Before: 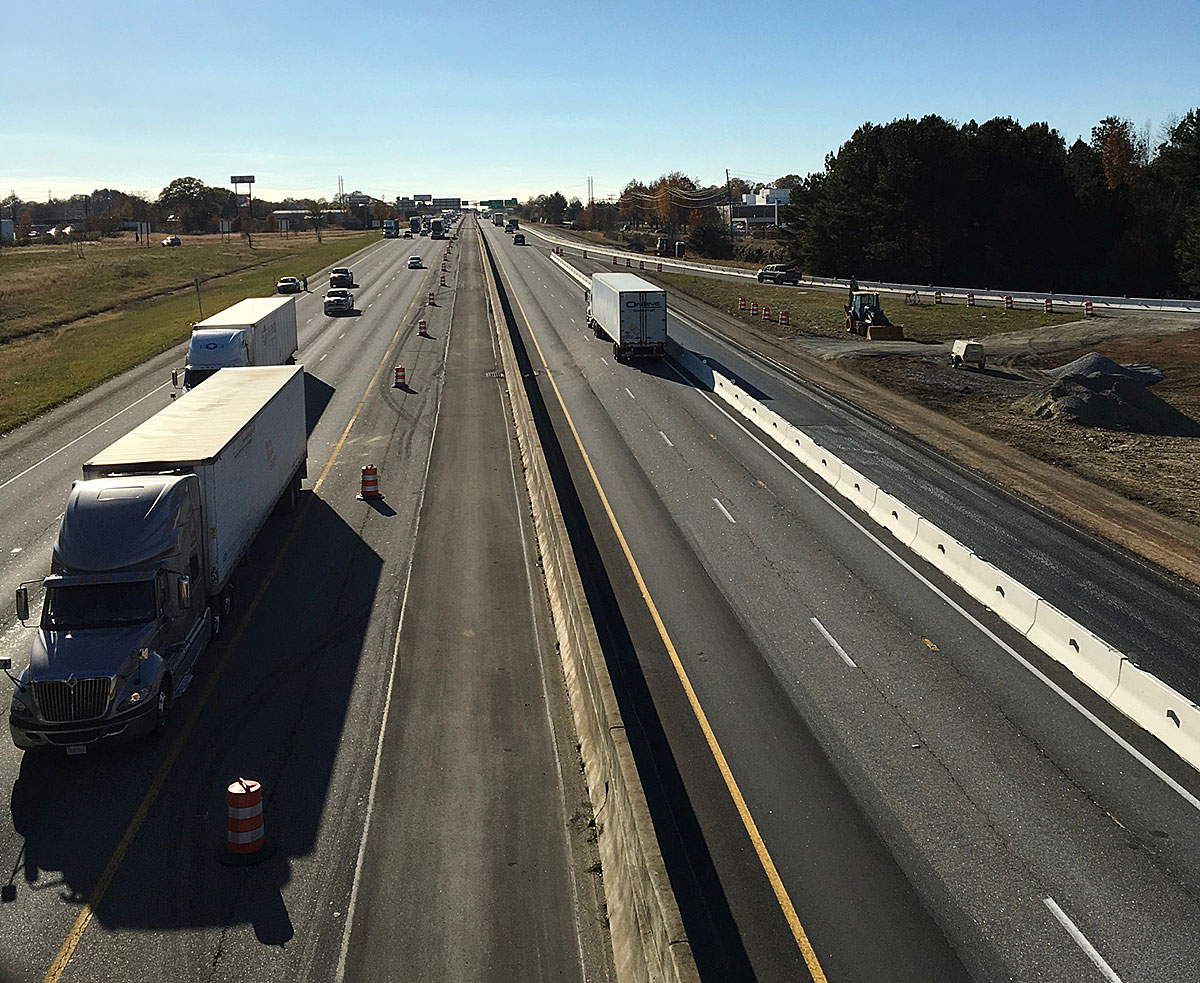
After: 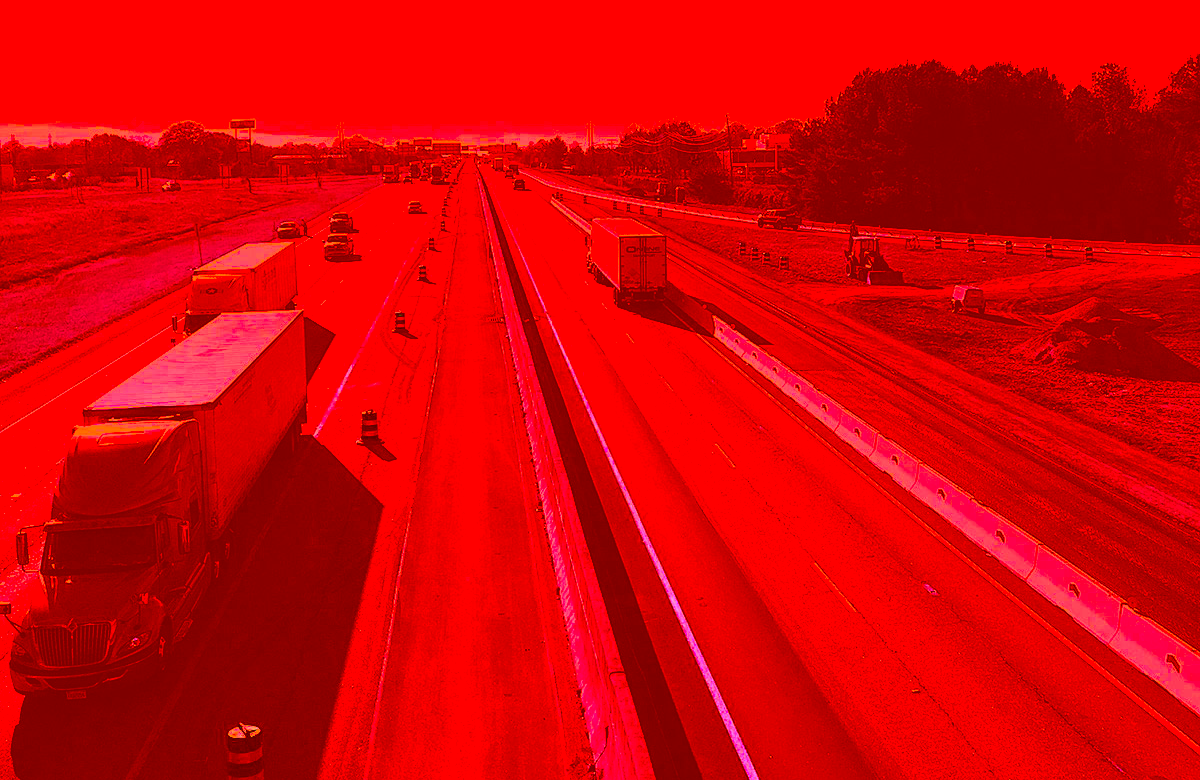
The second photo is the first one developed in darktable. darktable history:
crop and rotate: top 5.668%, bottom 14.962%
color correction: highlights a* -39.22, highlights b* -39.85, shadows a* -39.73, shadows b* -39.83, saturation -2.97
